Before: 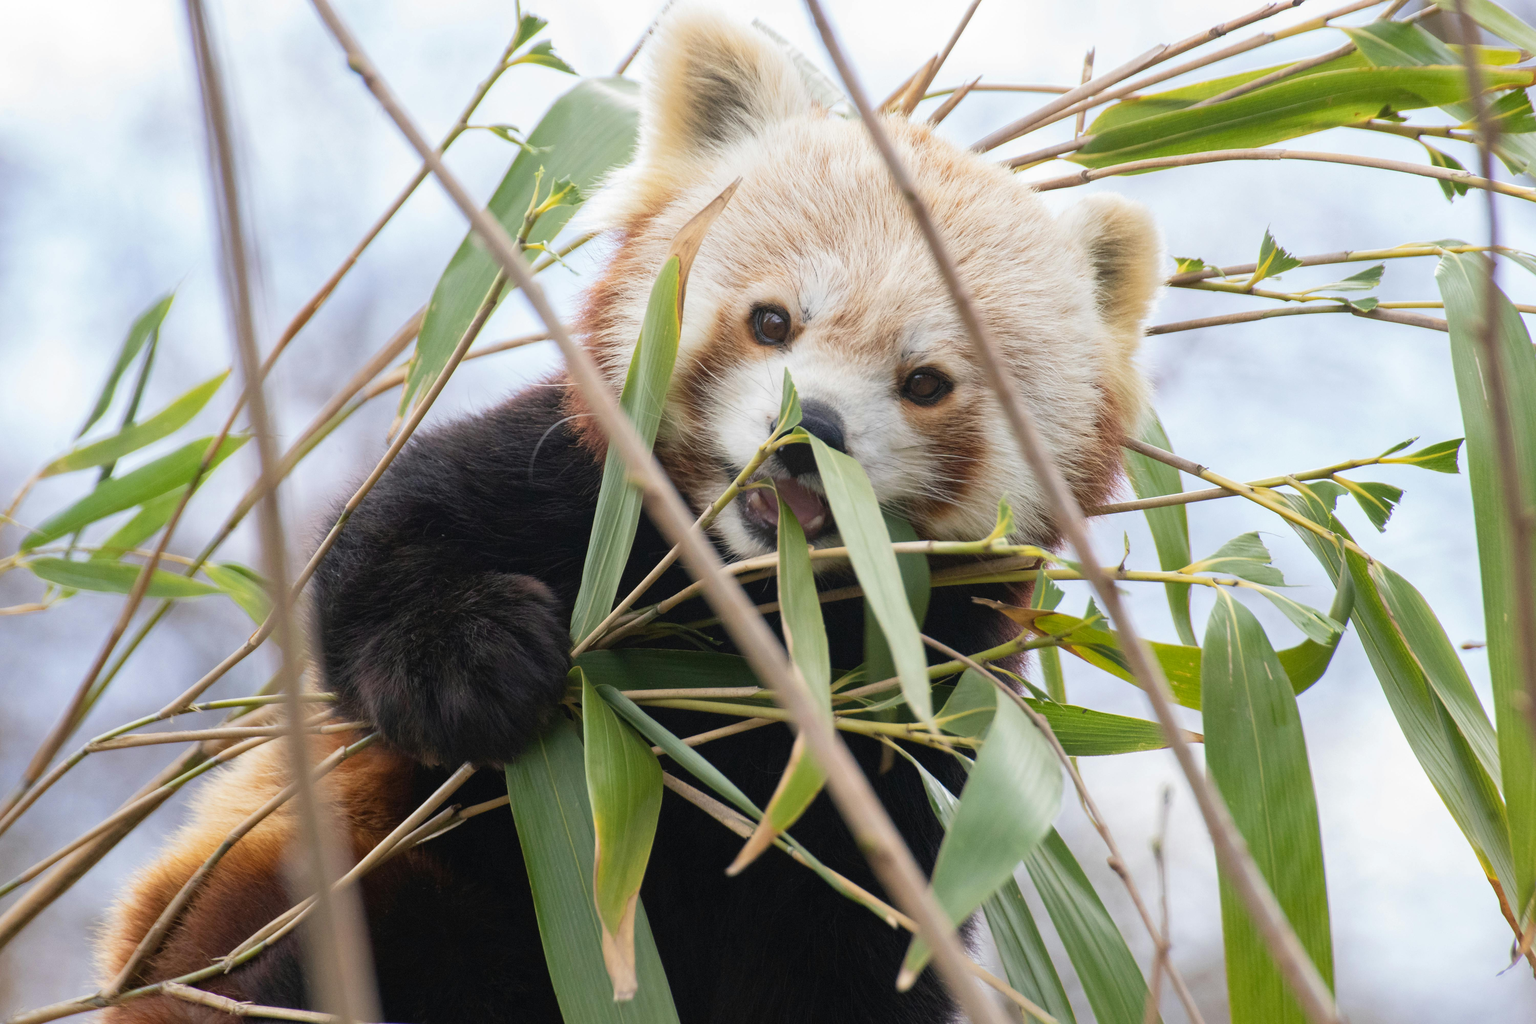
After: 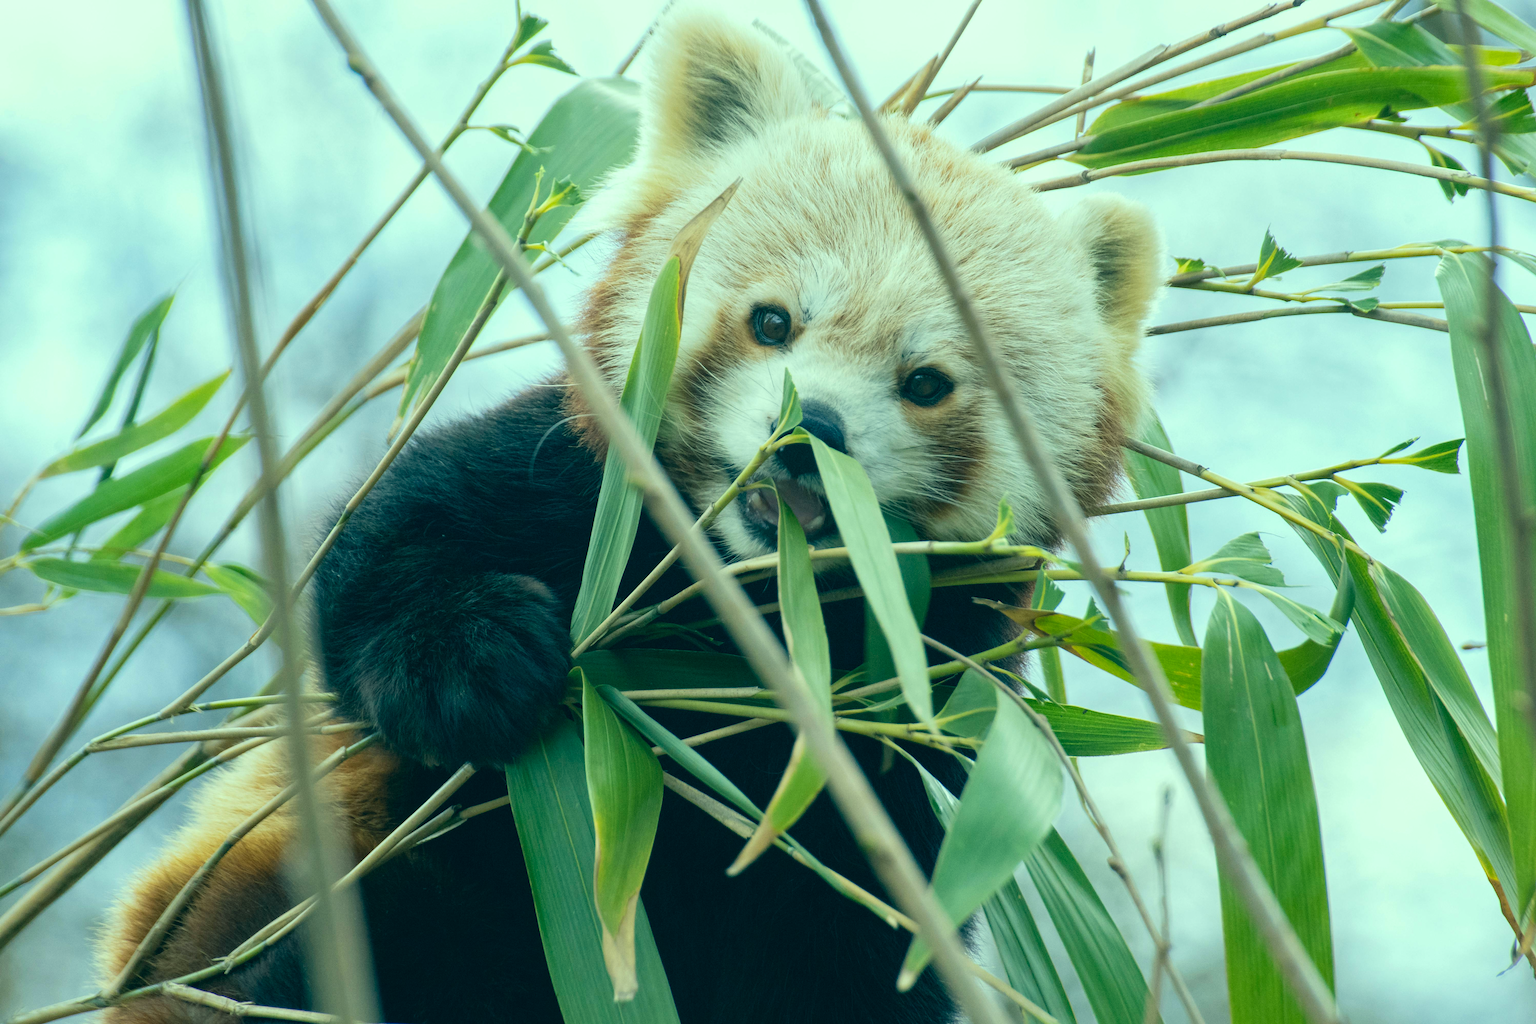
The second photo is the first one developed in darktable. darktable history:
color correction: highlights a* -19.77, highlights b* 9.8, shadows a* -20.82, shadows b* -11.51
local contrast: highlights 104%, shadows 97%, detail 119%, midtone range 0.2
